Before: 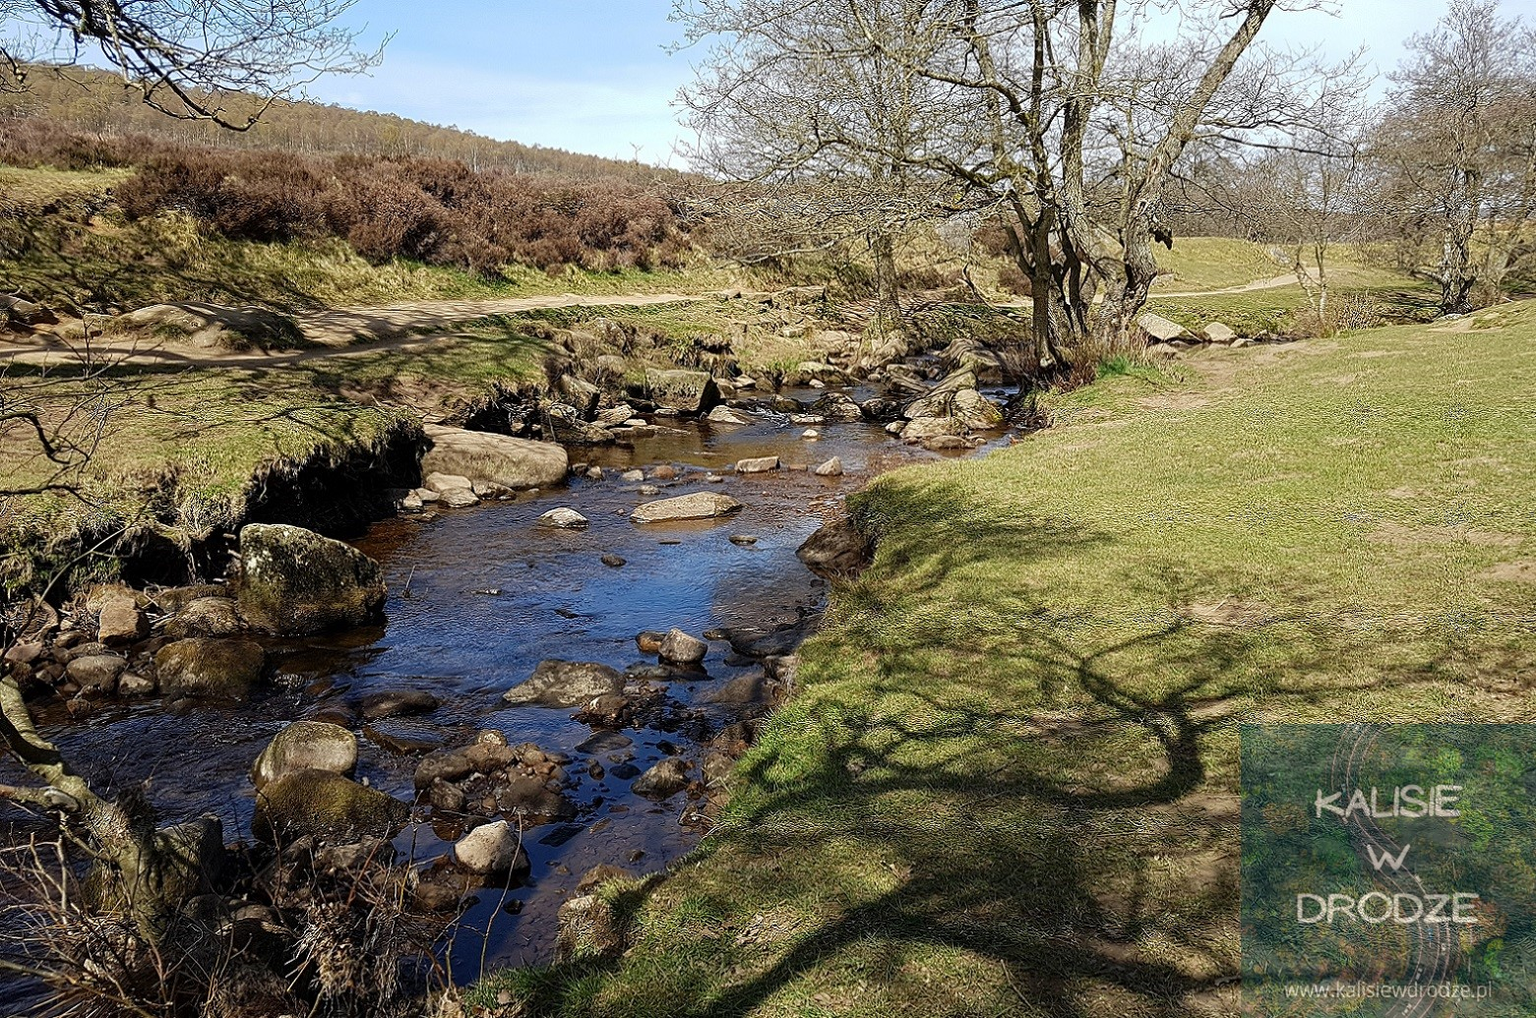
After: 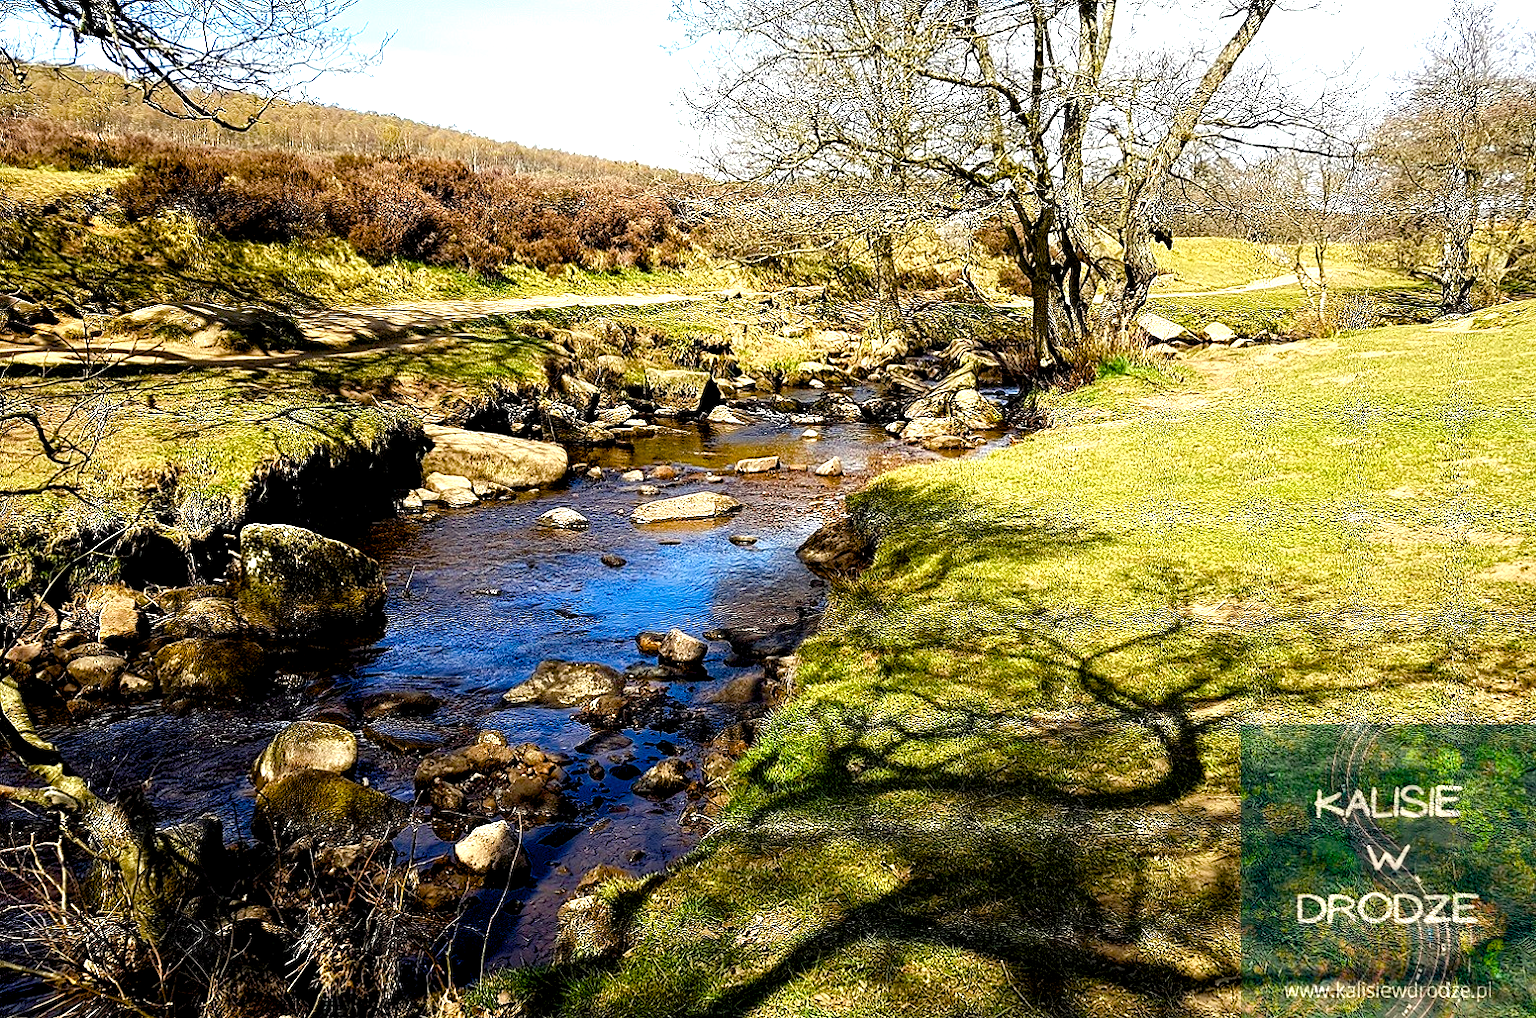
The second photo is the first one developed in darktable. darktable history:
tone equalizer: -8 EV -0.786 EV, -7 EV -0.728 EV, -6 EV -0.574 EV, -5 EV -0.384 EV, -3 EV 0.383 EV, -2 EV 0.6 EV, -1 EV 0.692 EV, +0 EV 0.774 EV, edges refinement/feathering 500, mask exposure compensation -1.57 EV, preserve details no
color balance rgb: highlights gain › luminance 6.944%, highlights gain › chroma 1.942%, highlights gain › hue 88.67°, global offset › luminance -0.863%, linear chroma grading › global chroma 15.023%, perceptual saturation grading › global saturation 26.669%, perceptual saturation grading › highlights -28.846%, perceptual saturation grading › mid-tones 15.805%, perceptual saturation grading › shadows 33.758%, perceptual brilliance grading › global brilliance 10.577%, perceptual brilliance grading › shadows 14.533%
